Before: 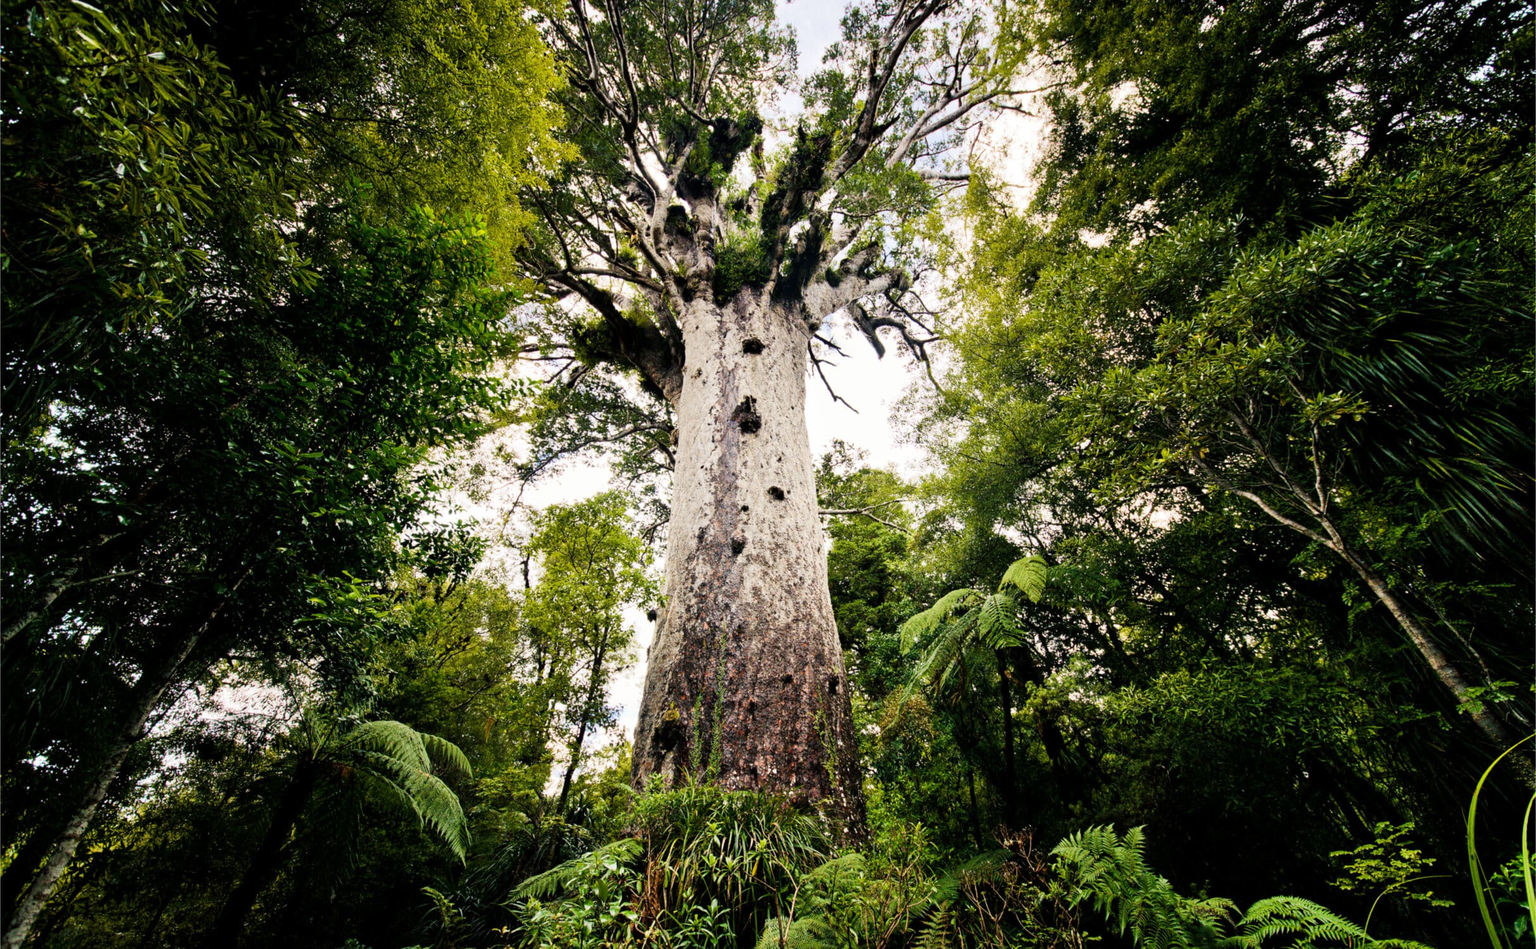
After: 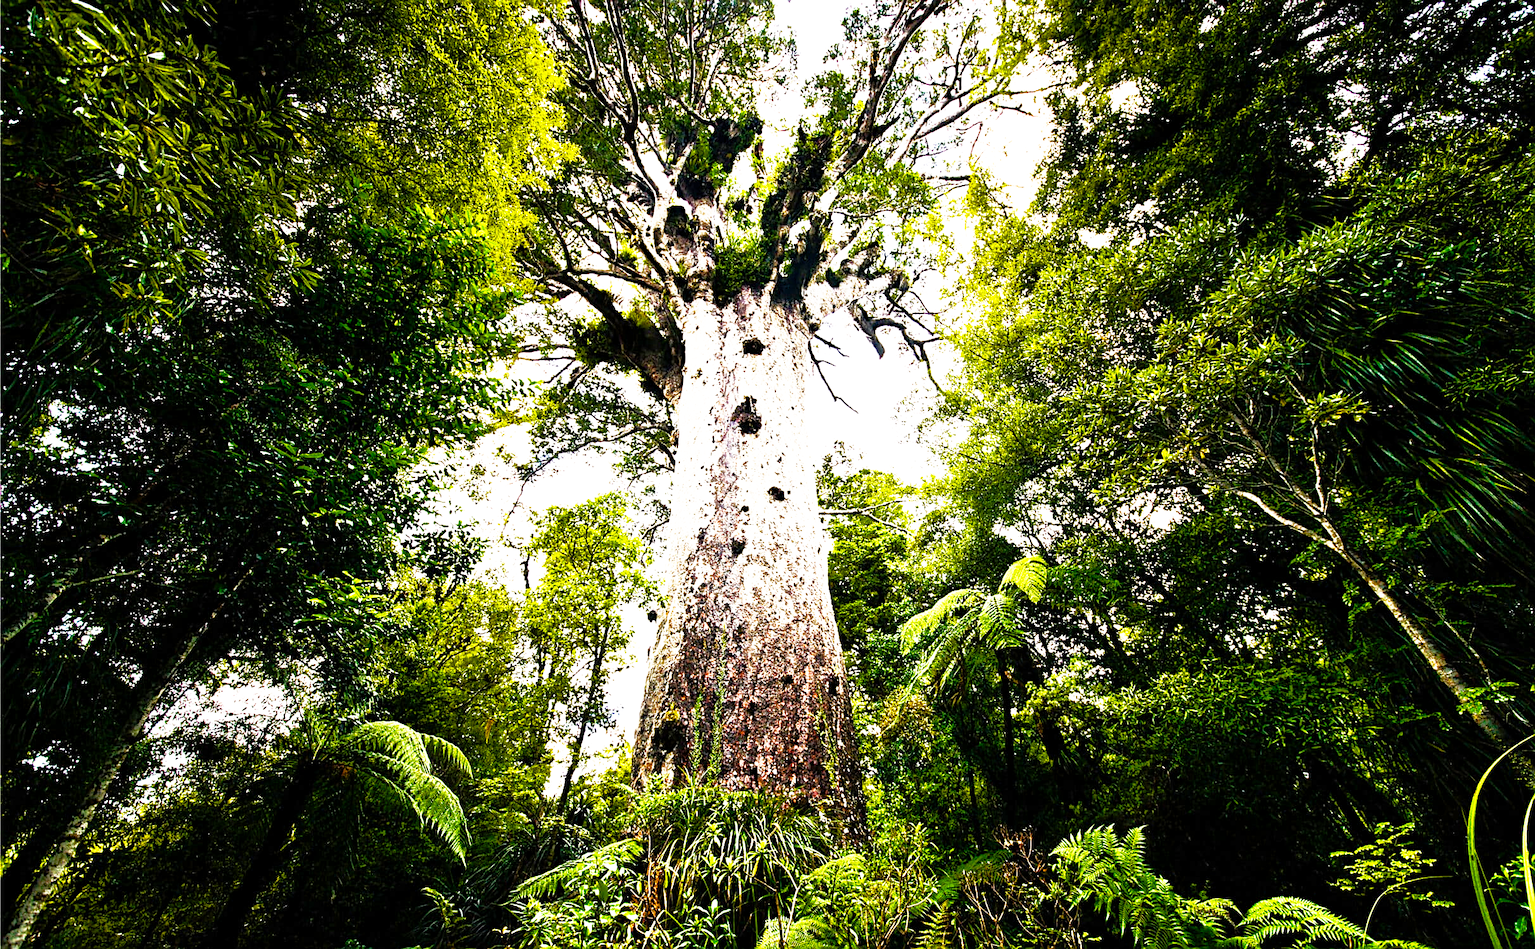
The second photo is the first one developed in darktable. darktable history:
shadows and highlights: on, module defaults
sharpen: amount 0.6
base curve: curves: ch0 [(0, 0) (0.495, 0.917) (1, 1)], preserve colors none
tone equalizer: -8 EV -1.08 EV, -7 EV -1.01 EV, -6 EV -0.867 EV, -5 EV -0.578 EV, -3 EV 0.578 EV, -2 EV 0.867 EV, -1 EV 1.01 EV, +0 EV 1.08 EV, edges refinement/feathering 500, mask exposure compensation -1.57 EV, preserve details no
color balance rgb: perceptual saturation grading › global saturation 35%, perceptual saturation grading › highlights -25%, perceptual saturation grading › shadows 50%
